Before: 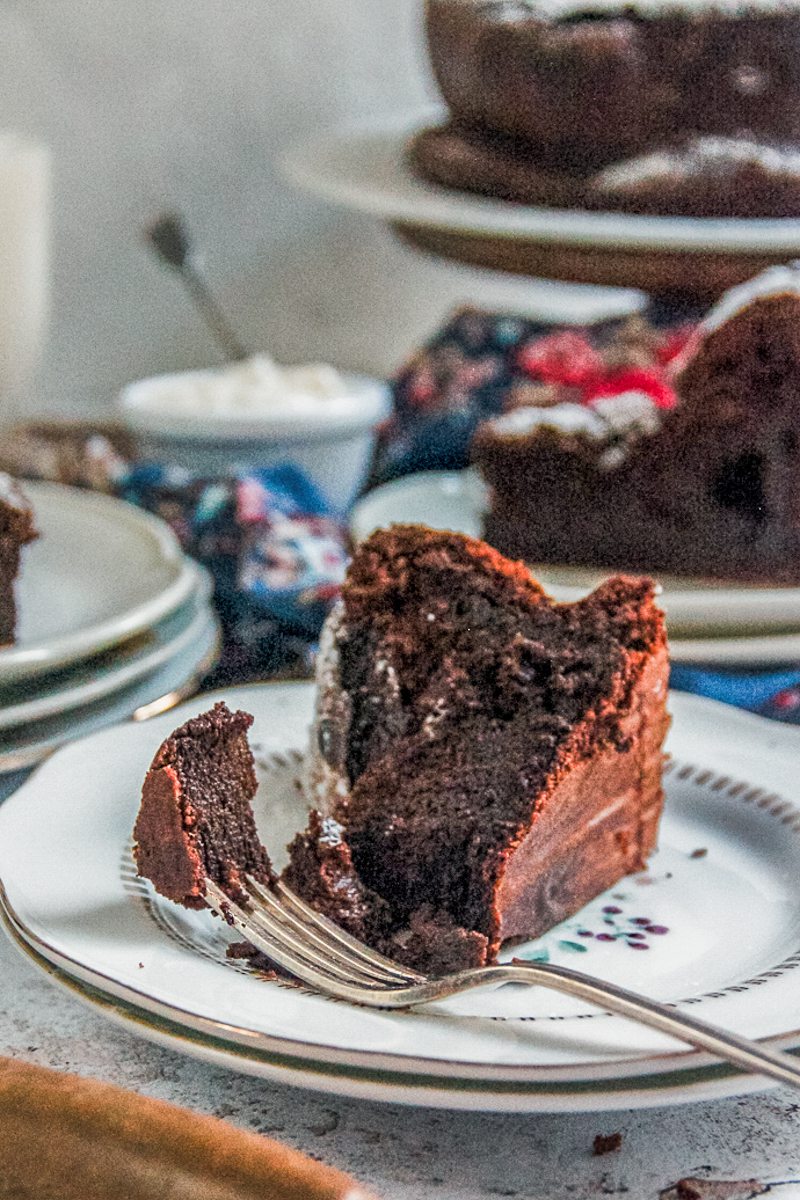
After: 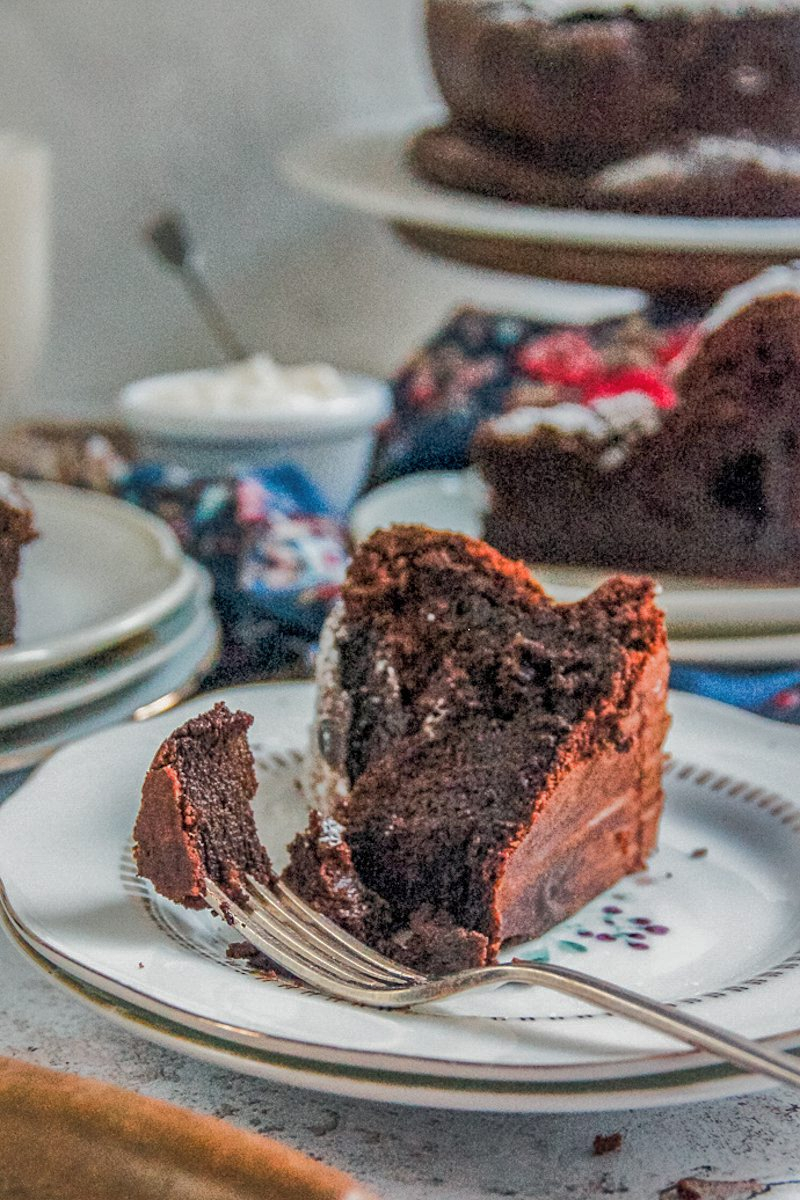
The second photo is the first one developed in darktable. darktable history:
shadows and highlights: shadows 40.07, highlights -59.84
